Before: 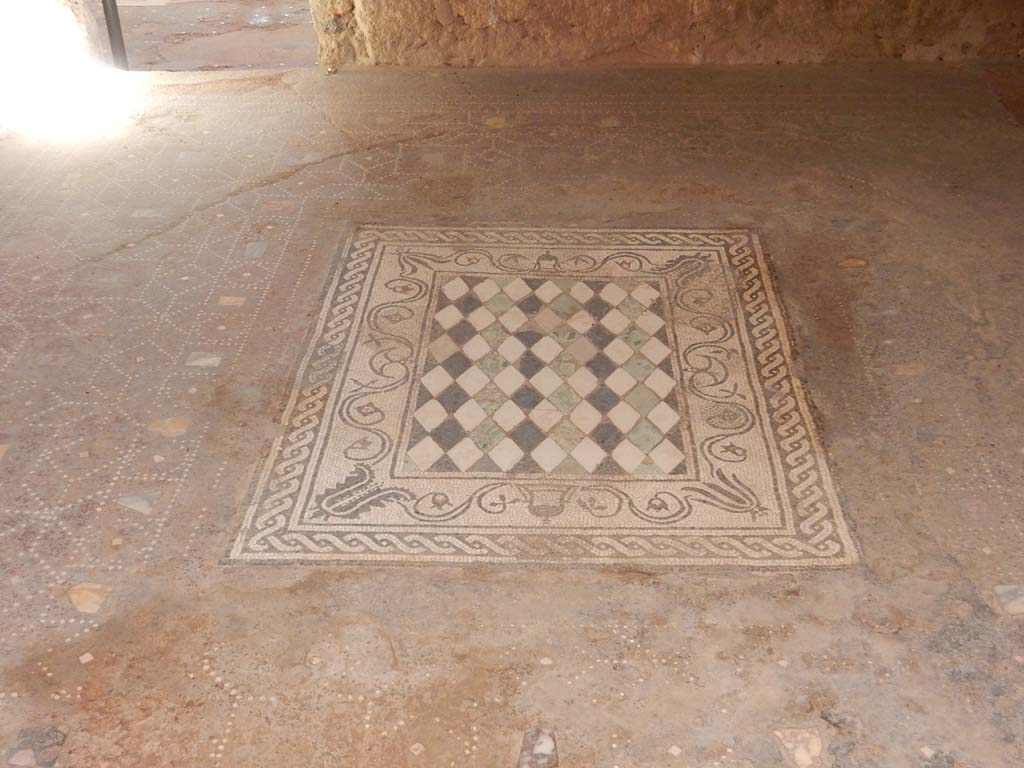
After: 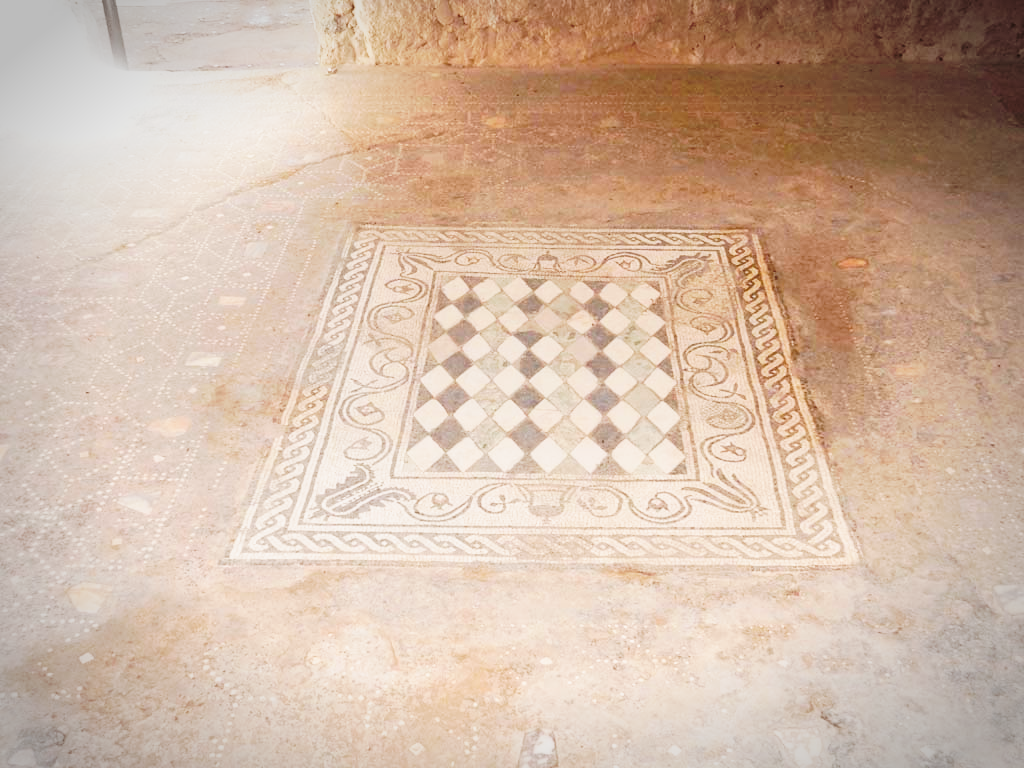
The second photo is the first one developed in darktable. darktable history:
vignetting: automatic ratio true
tone curve: curves: ch0 [(0, 0) (0.003, 0.003) (0.011, 0.013) (0.025, 0.028) (0.044, 0.05) (0.069, 0.079) (0.1, 0.113) (0.136, 0.154) (0.177, 0.201) (0.224, 0.268) (0.277, 0.38) (0.335, 0.486) (0.399, 0.588) (0.468, 0.688) (0.543, 0.787) (0.623, 0.854) (0.709, 0.916) (0.801, 0.957) (0.898, 0.978) (1, 1)], preserve colors none
